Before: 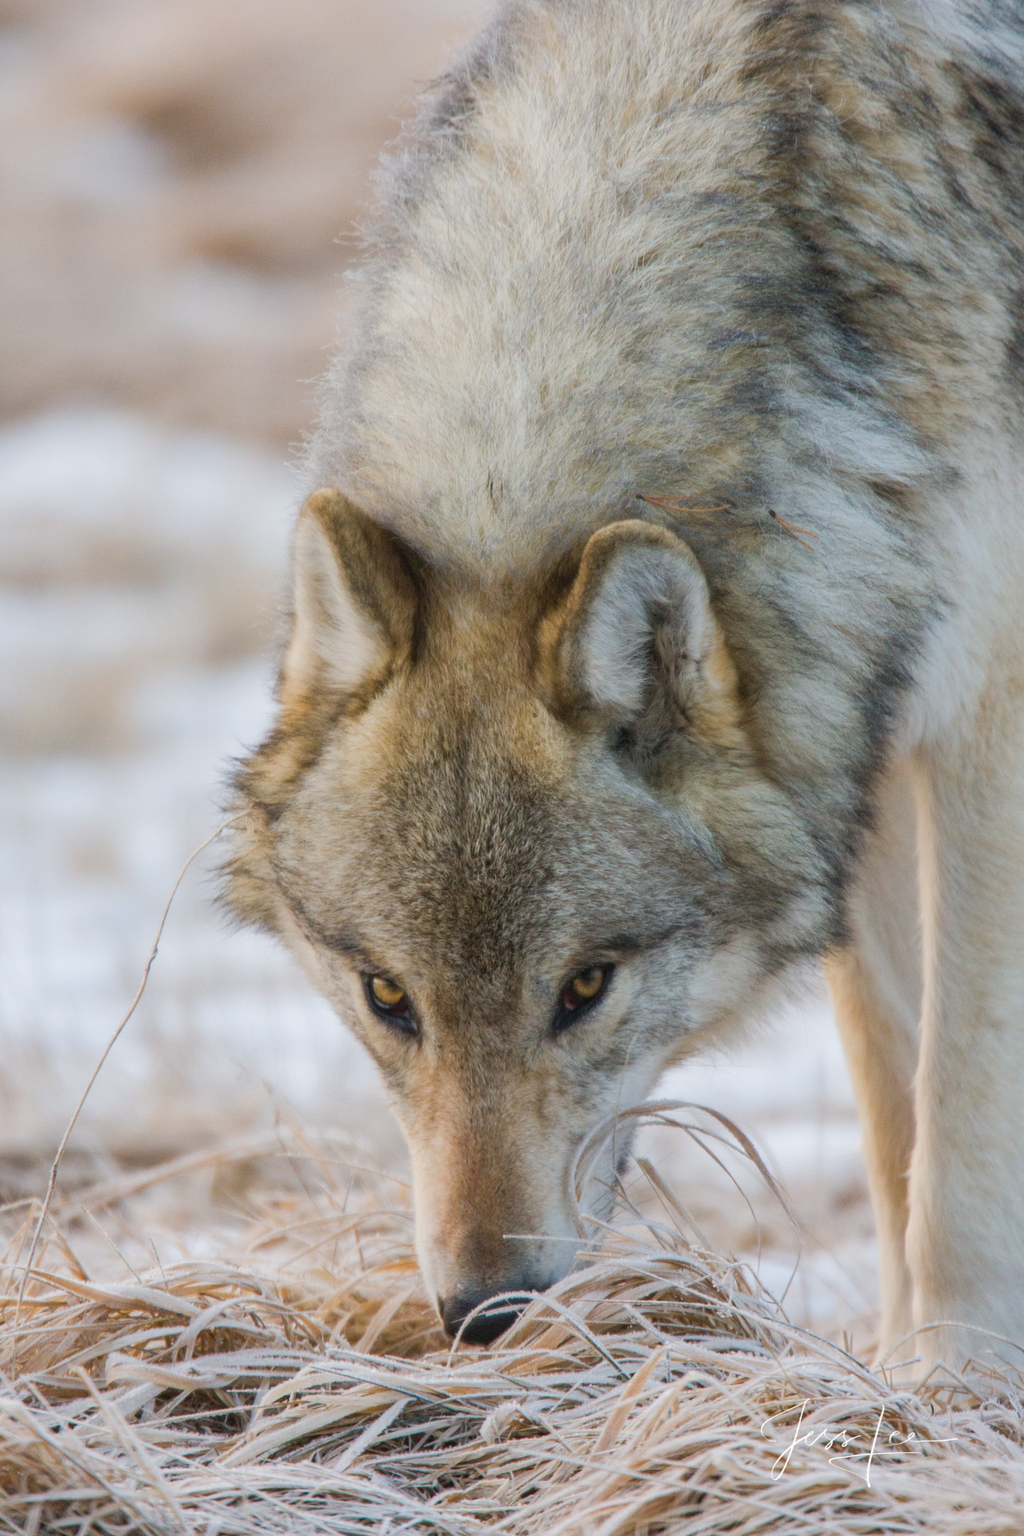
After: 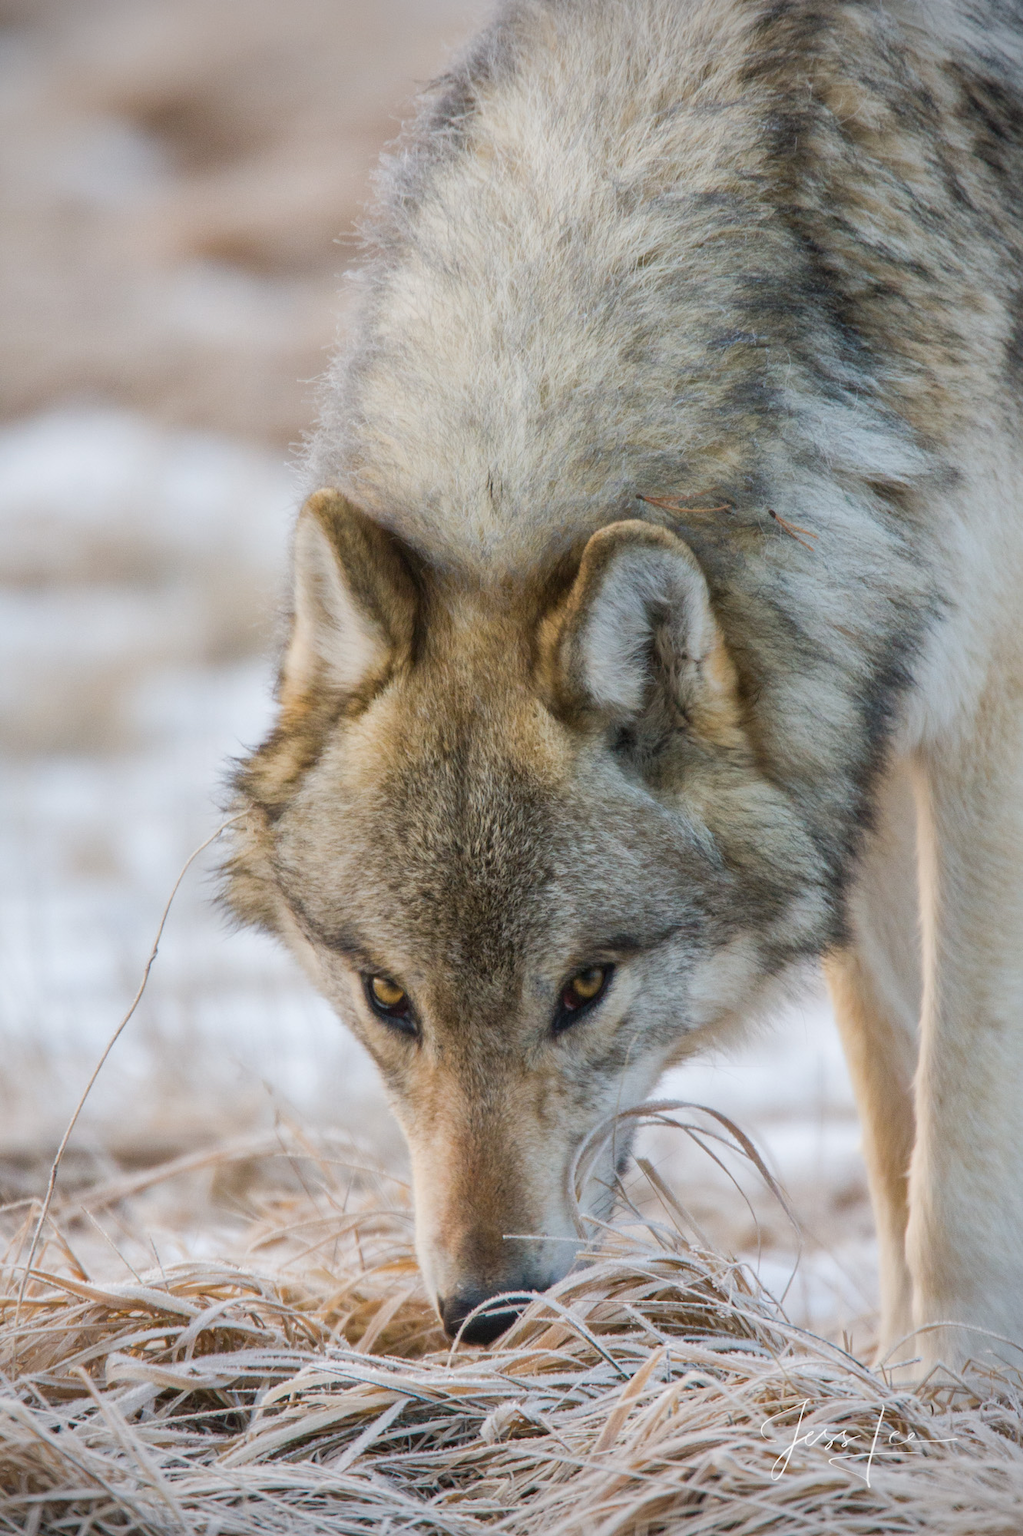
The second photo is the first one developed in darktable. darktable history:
local contrast: mode bilateral grid, contrast 20, coarseness 50, detail 119%, midtone range 0.2
vignetting: fall-off start 97.2%, brightness -0.403, saturation -0.289, width/height ratio 1.181
